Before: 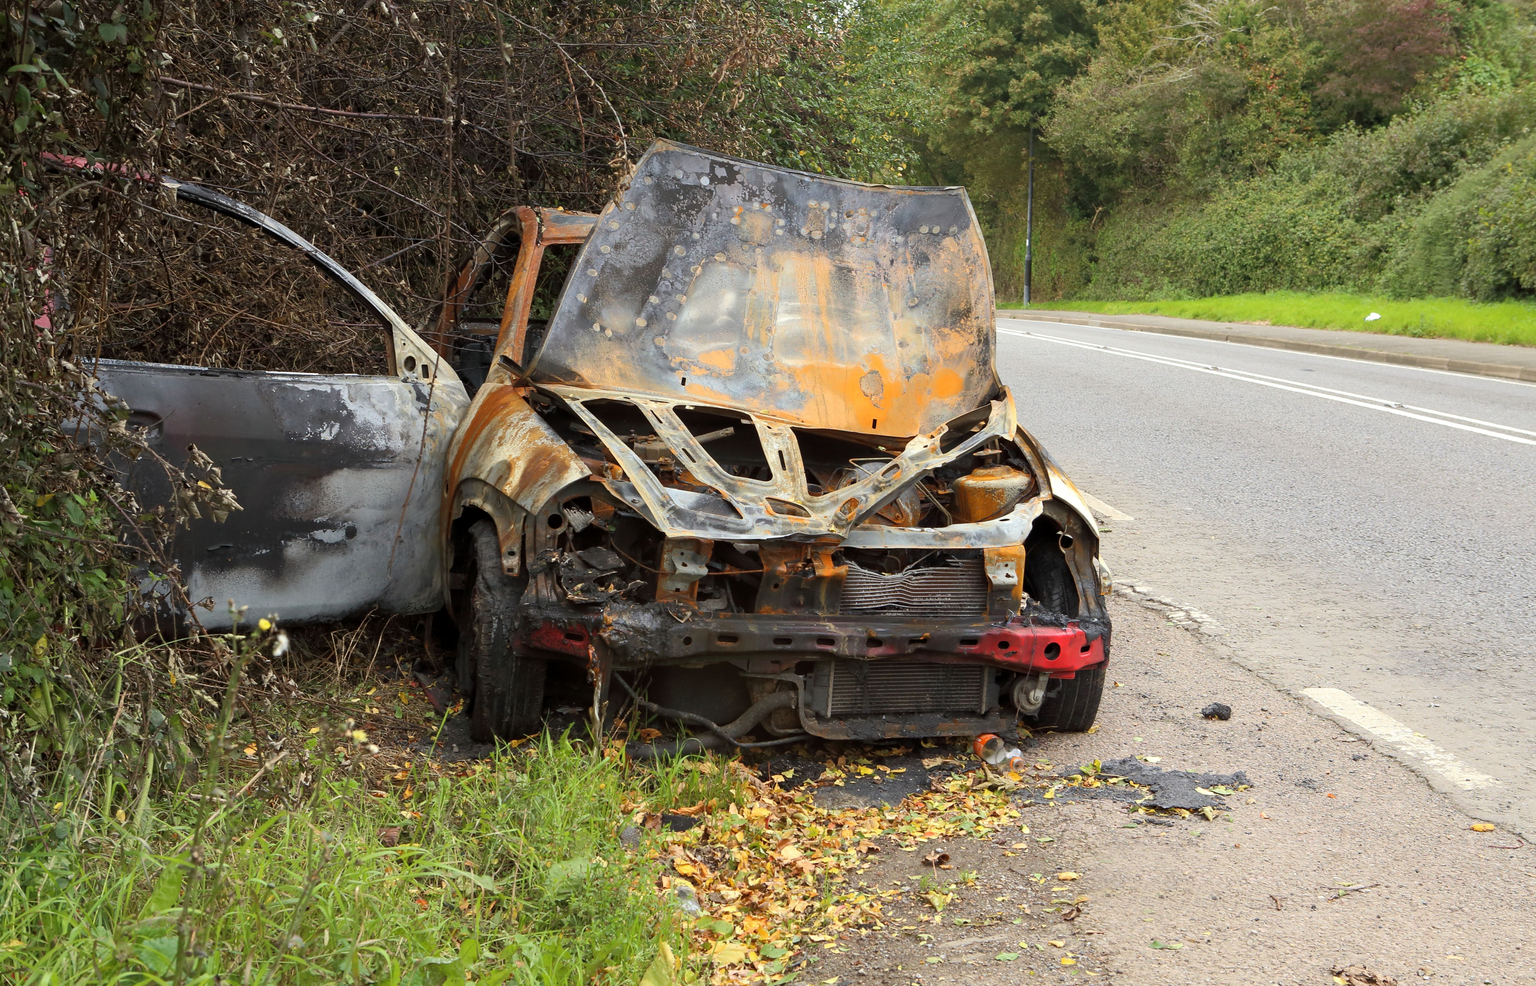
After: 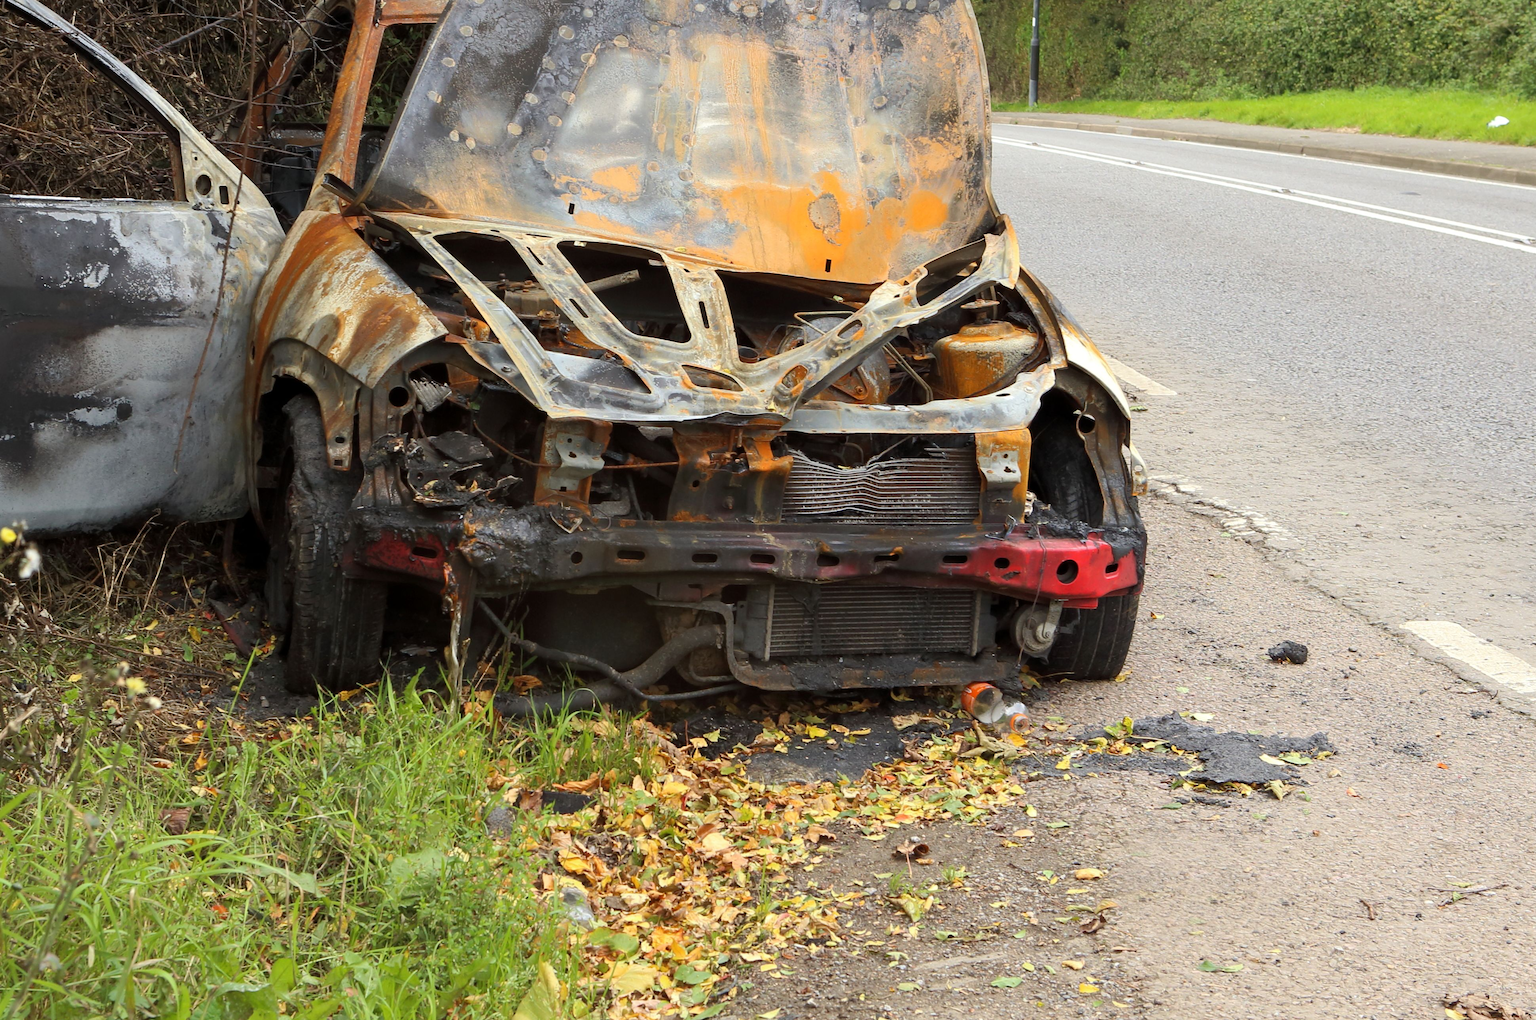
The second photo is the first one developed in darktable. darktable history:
crop: left 16.861%, top 22.98%, right 8.767%
tone curve: curves: ch0 [(0, 0) (0.003, 0.003) (0.011, 0.011) (0.025, 0.025) (0.044, 0.044) (0.069, 0.069) (0.1, 0.099) (0.136, 0.135) (0.177, 0.177) (0.224, 0.224) (0.277, 0.276) (0.335, 0.334) (0.399, 0.398) (0.468, 0.467) (0.543, 0.547) (0.623, 0.626) (0.709, 0.712) (0.801, 0.802) (0.898, 0.898) (1, 1)], preserve colors none
